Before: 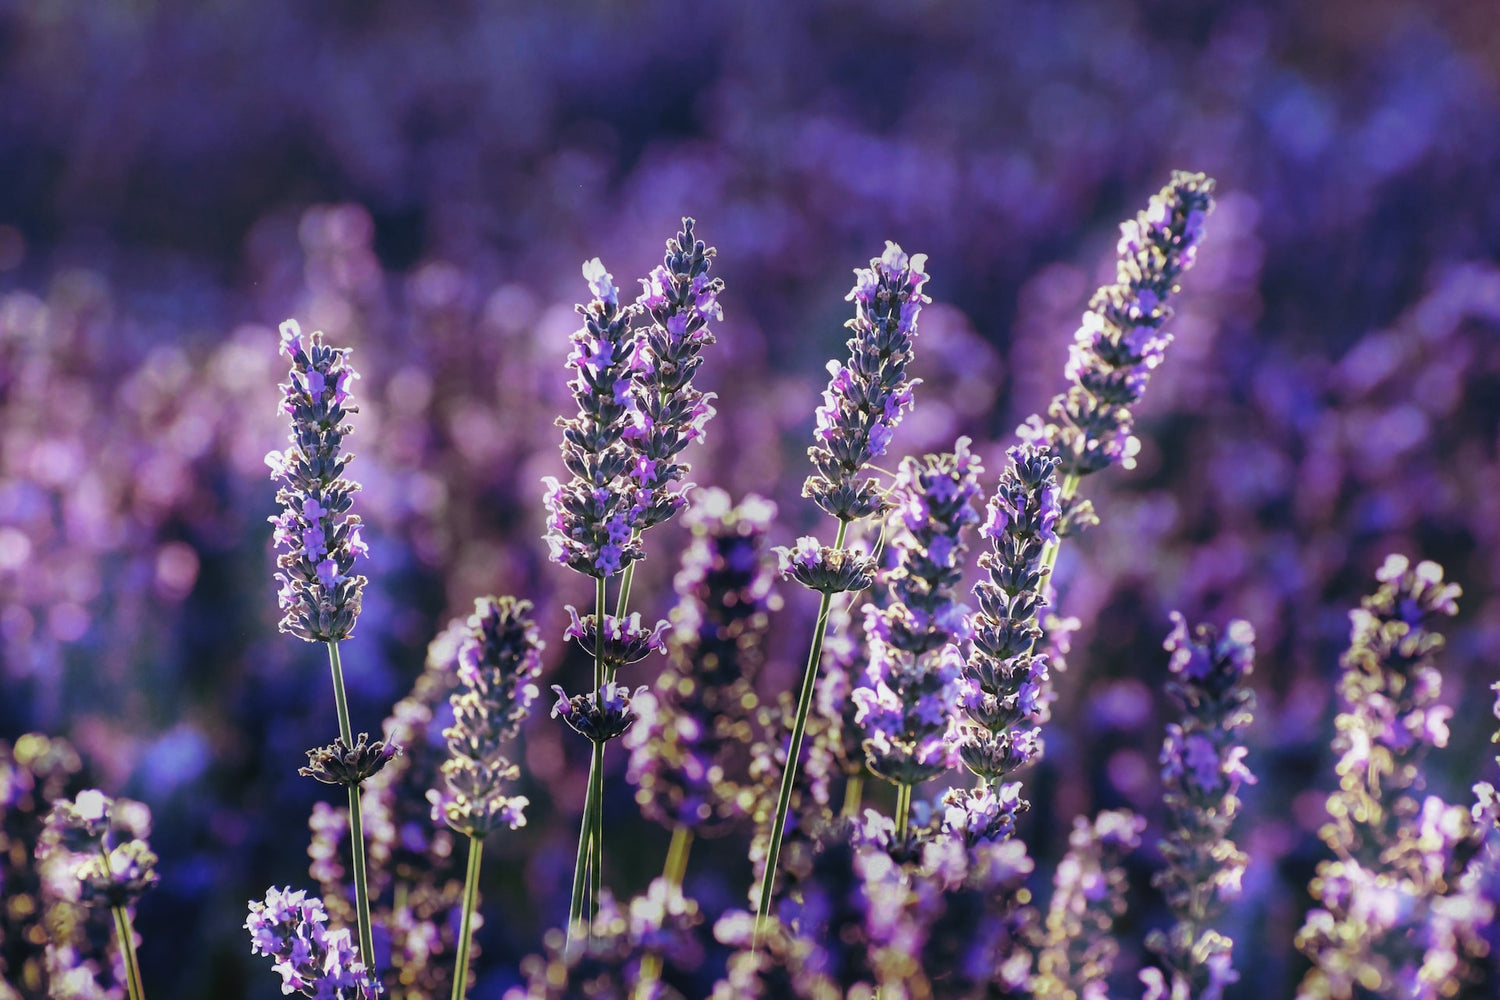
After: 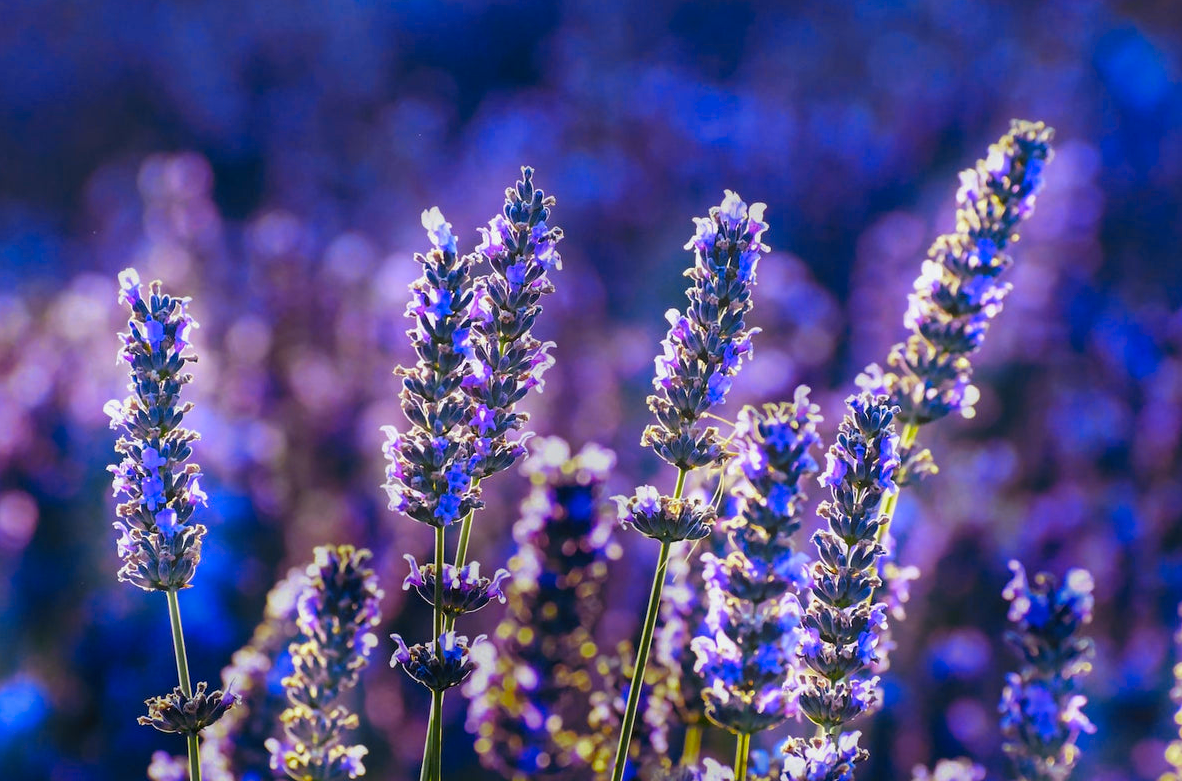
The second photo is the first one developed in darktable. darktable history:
crop and rotate: left 10.77%, top 5.1%, right 10.41%, bottom 16.76%
color balance rgb: perceptual saturation grading › global saturation 40%, global vibrance 15%
color contrast: green-magenta contrast 0.85, blue-yellow contrast 1.25, unbound 0
